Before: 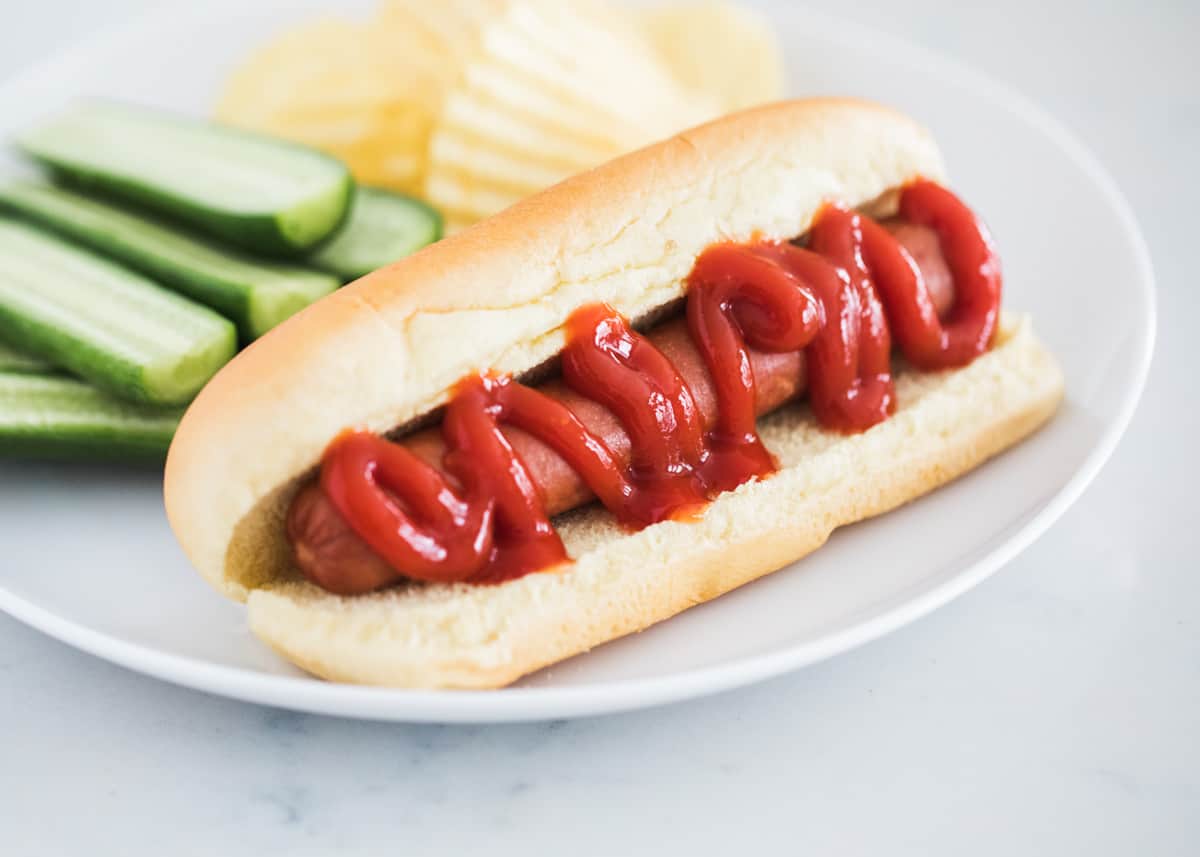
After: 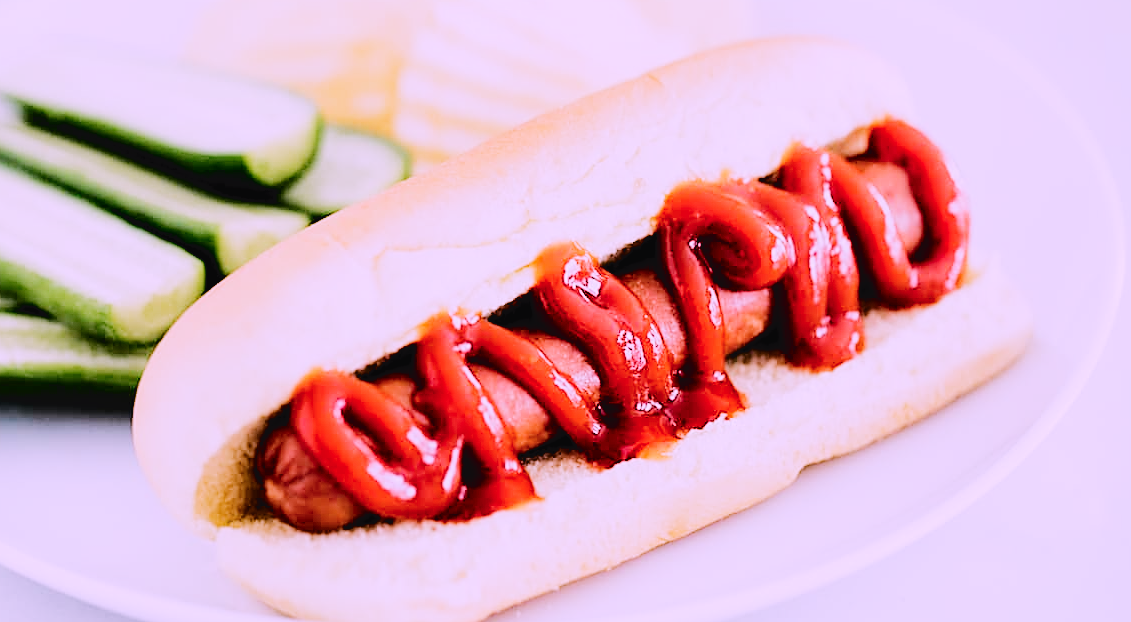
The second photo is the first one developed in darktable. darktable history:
tone curve: curves: ch0 [(0, 0) (0.003, 0.036) (0.011, 0.039) (0.025, 0.039) (0.044, 0.043) (0.069, 0.05) (0.1, 0.072) (0.136, 0.102) (0.177, 0.144) (0.224, 0.204) (0.277, 0.288) (0.335, 0.384) (0.399, 0.477) (0.468, 0.575) (0.543, 0.652) (0.623, 0.724) (0.709, 0.785) (0.801, 0.851) (0.898, 0.915) (1, 1)], color space Lab, independent channels, preserve colors none
color correction: highlights a* 15.42, highlights b* -19.98
sharpen: on, module defaults
crop: left 2.659%, top 7.265%, right 3.09%, bottom 20.137%
filmic rgb: black relative exposure -2.97 EV, white relative exposure 4.56 EV, hardness 1.78, contrast 1.256, preserve chrominance no, color science v4 (2020), type of noise poissonian
exposure: exposure 0.299 EV, compensate highlight preservation false
